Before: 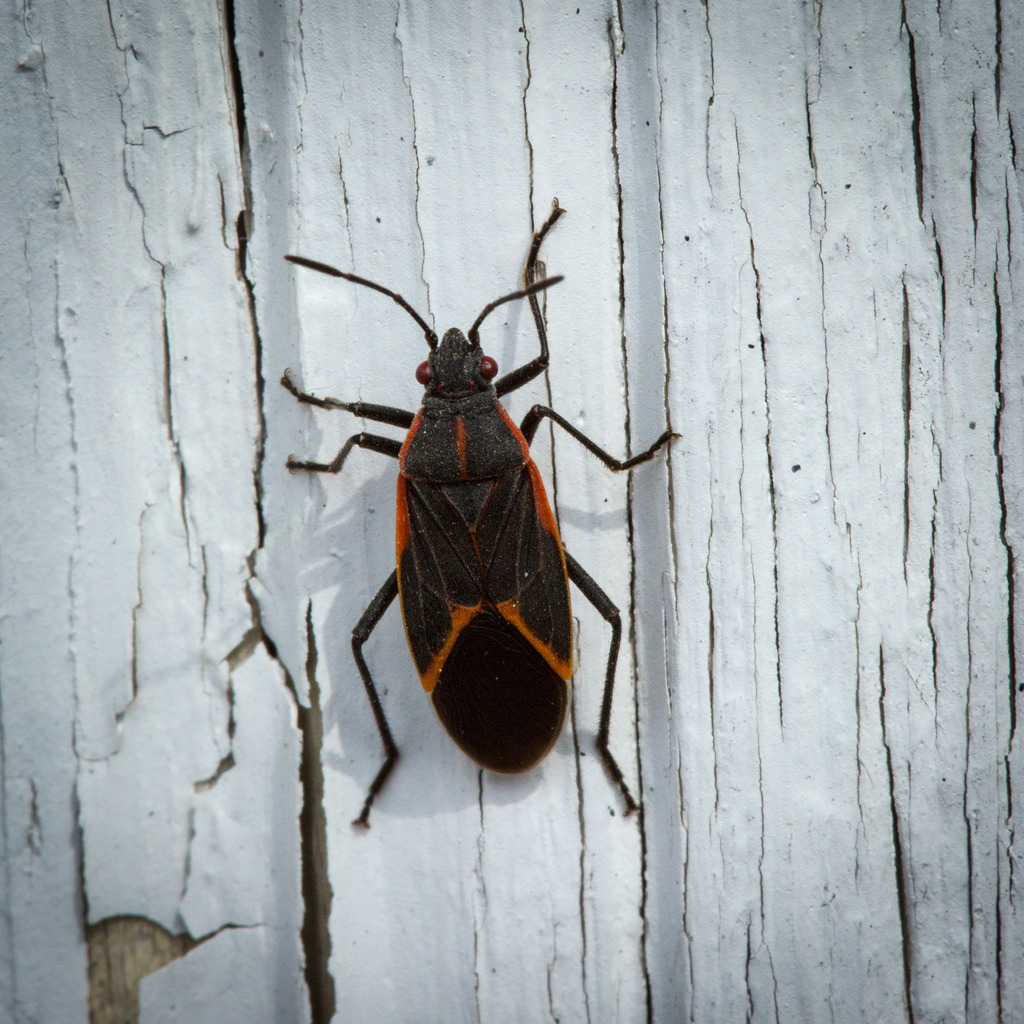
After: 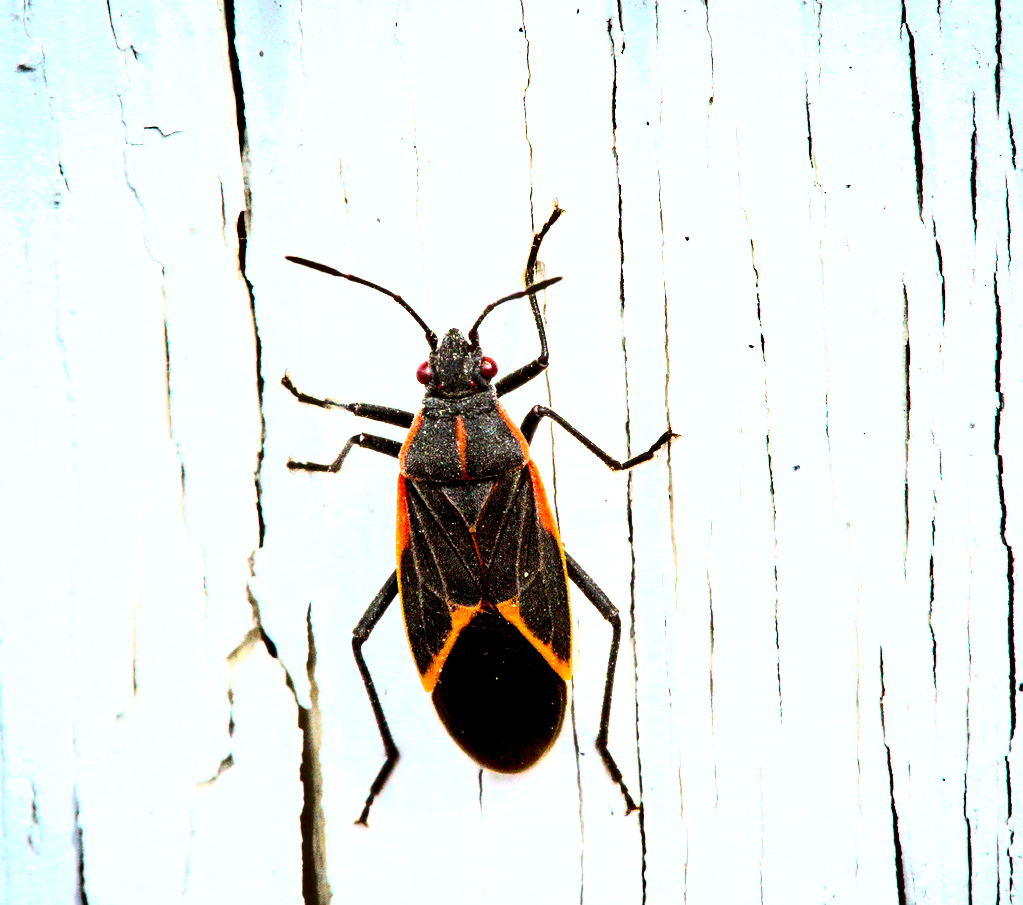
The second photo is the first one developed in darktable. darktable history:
base curve: curves: ch0 [(0, 0) (0.026, 0.03) (0.109, 0.232) (0.351, 0.748) (0.669, 0.968) (1, 1)]
shadows and highlights: shadows 4.89, soften with gaussian
exposure: black level correction 0.008, exposure 0.978 EV, compensate exposure bias true, compensate highlight preservation false
crop and rotate: top 0%, bottom 11.552%
